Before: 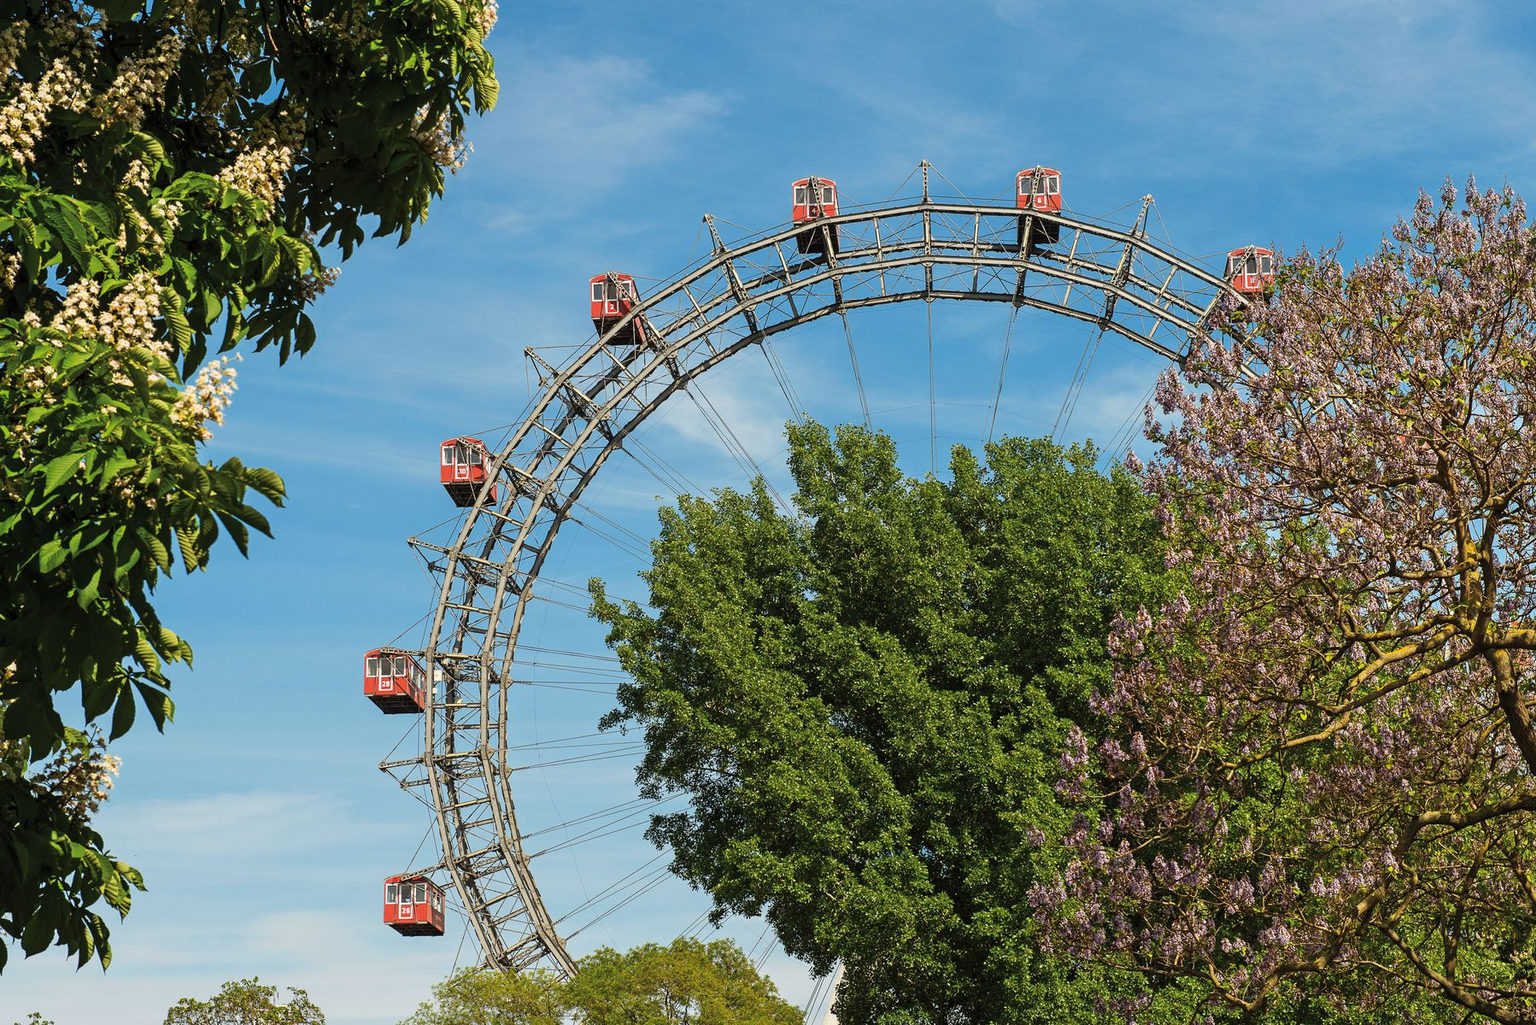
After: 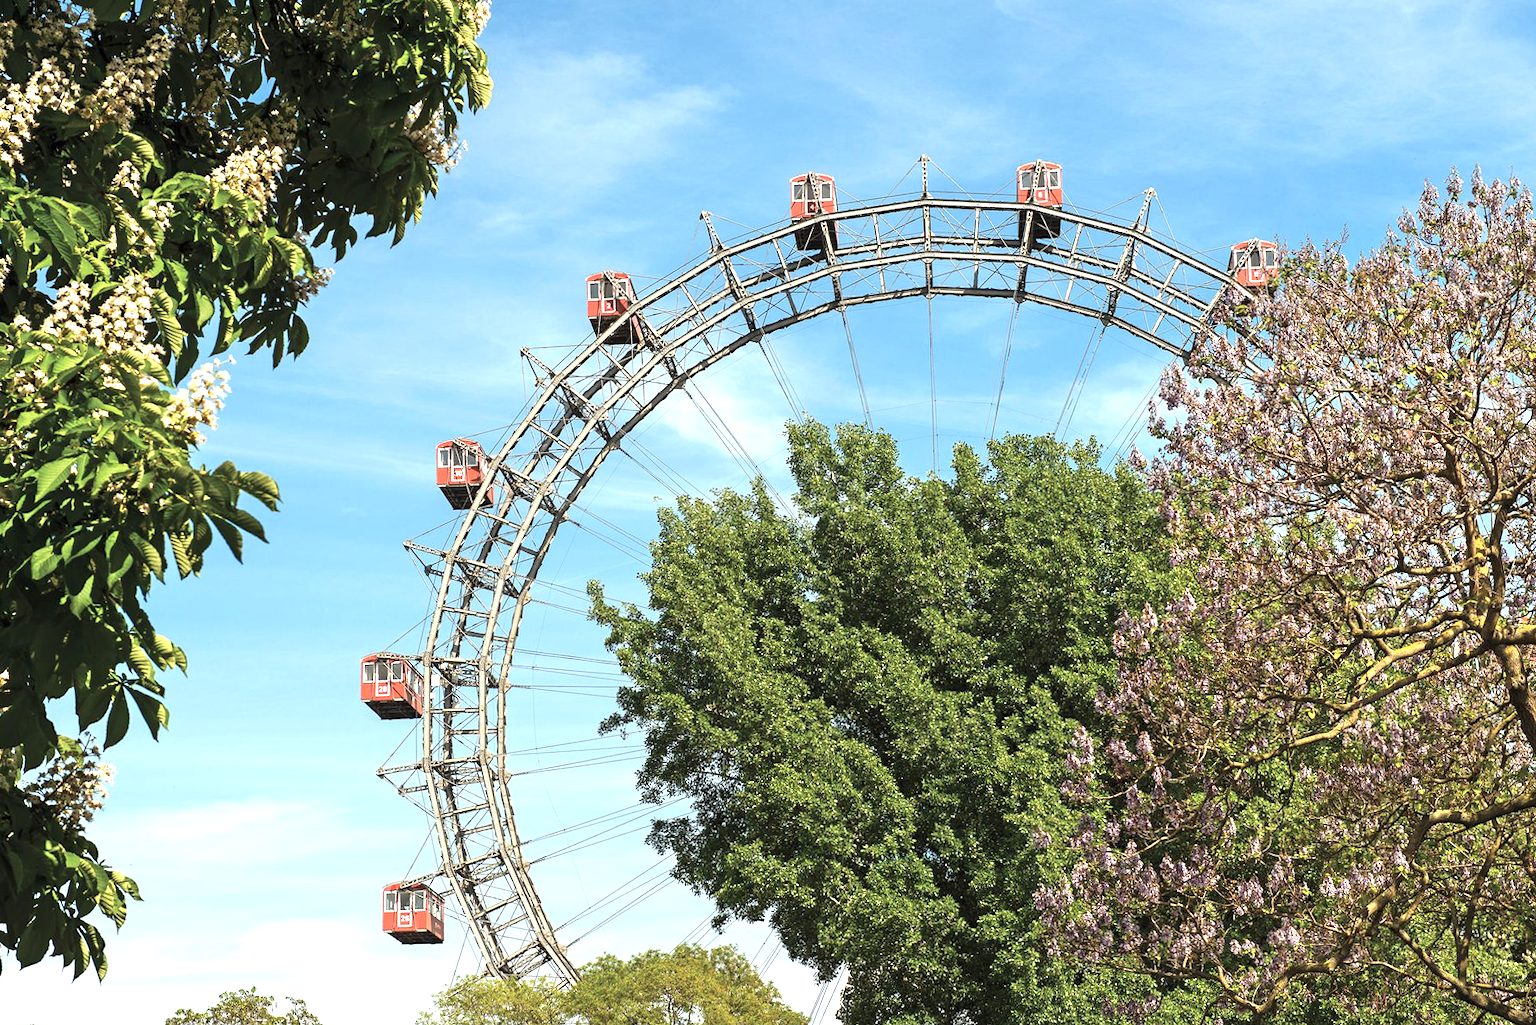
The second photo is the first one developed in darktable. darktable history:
exposure: exposure 1 EV, compensate highlight preservation false
color correction: saturation 0.8
rotate and perspective: rotation -0.45°, automatic cropping original format, crop left 0.008, crop right 0.992, crop top 0.012, crop bottom 0.988
